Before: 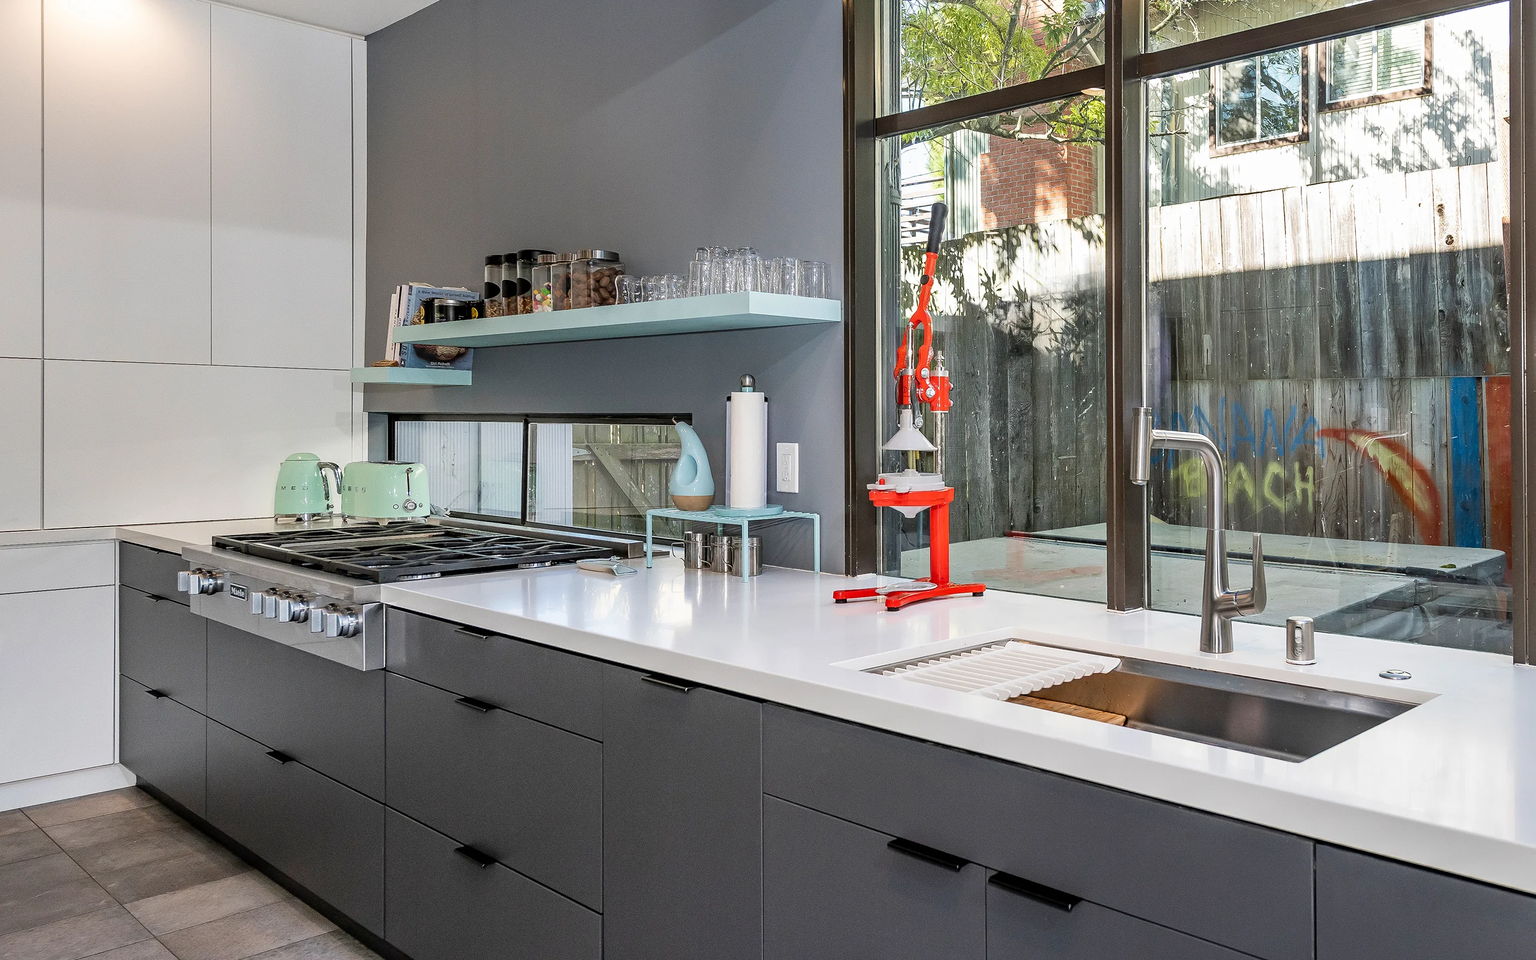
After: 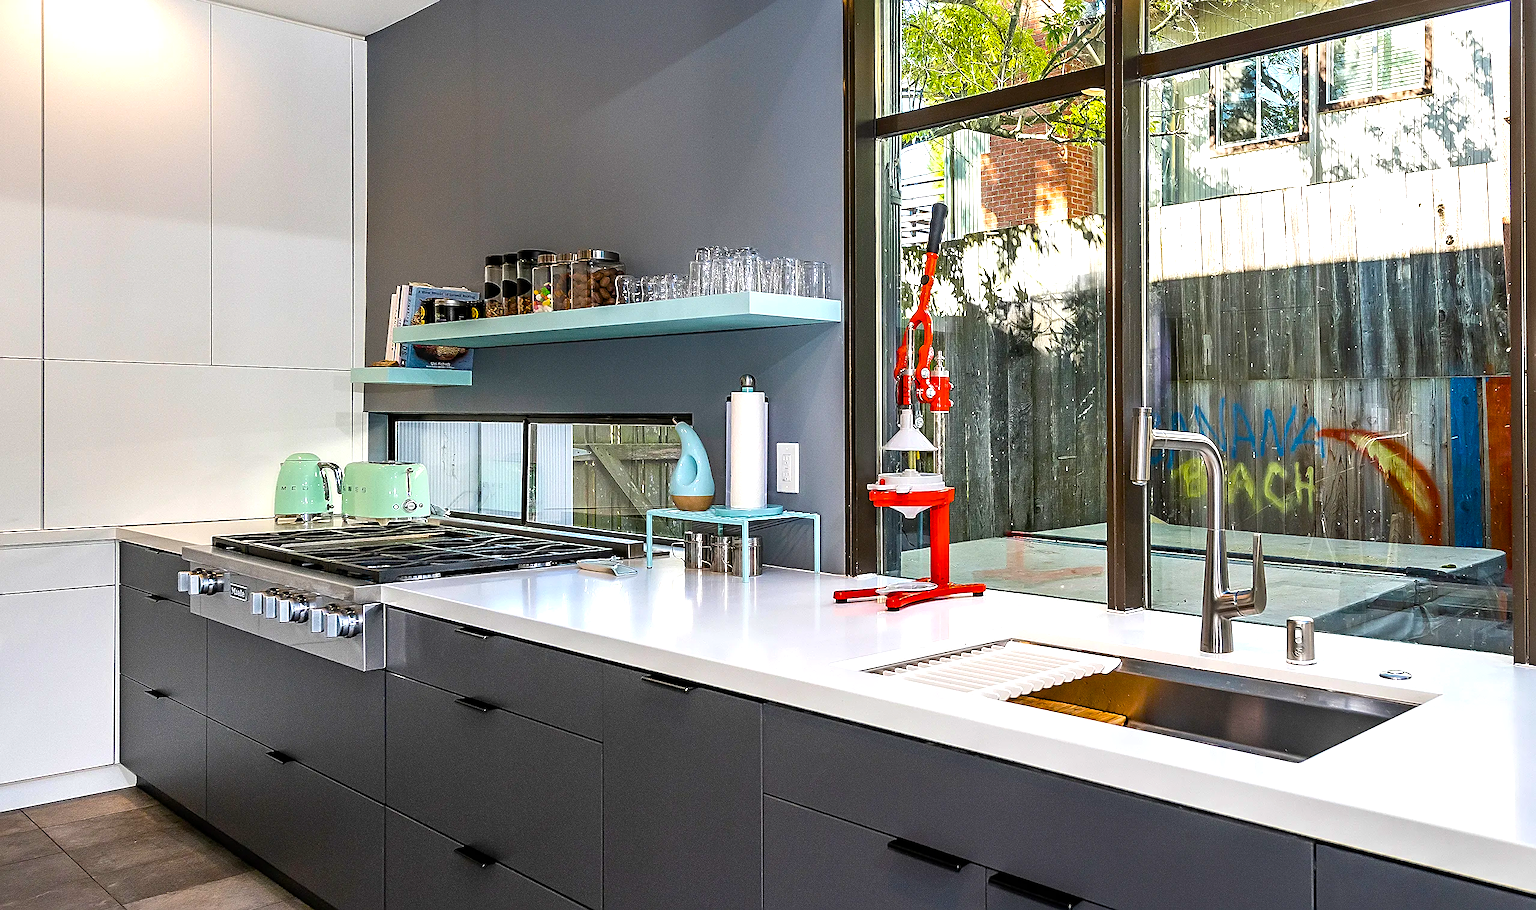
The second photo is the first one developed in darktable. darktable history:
crop and rotate: top 0%, bottom 5.097%
color balance rgb: linear chroma grading › global chroma 9%, perceptual saturation grading › global saturation 36%, perceptual saturation grading › shadows 35%, perceptual brilliance grading › global brilliance 15%, perceptual brilliance grading › shadows -35%, global vibrance 15%
sharpen: on, module defaults
